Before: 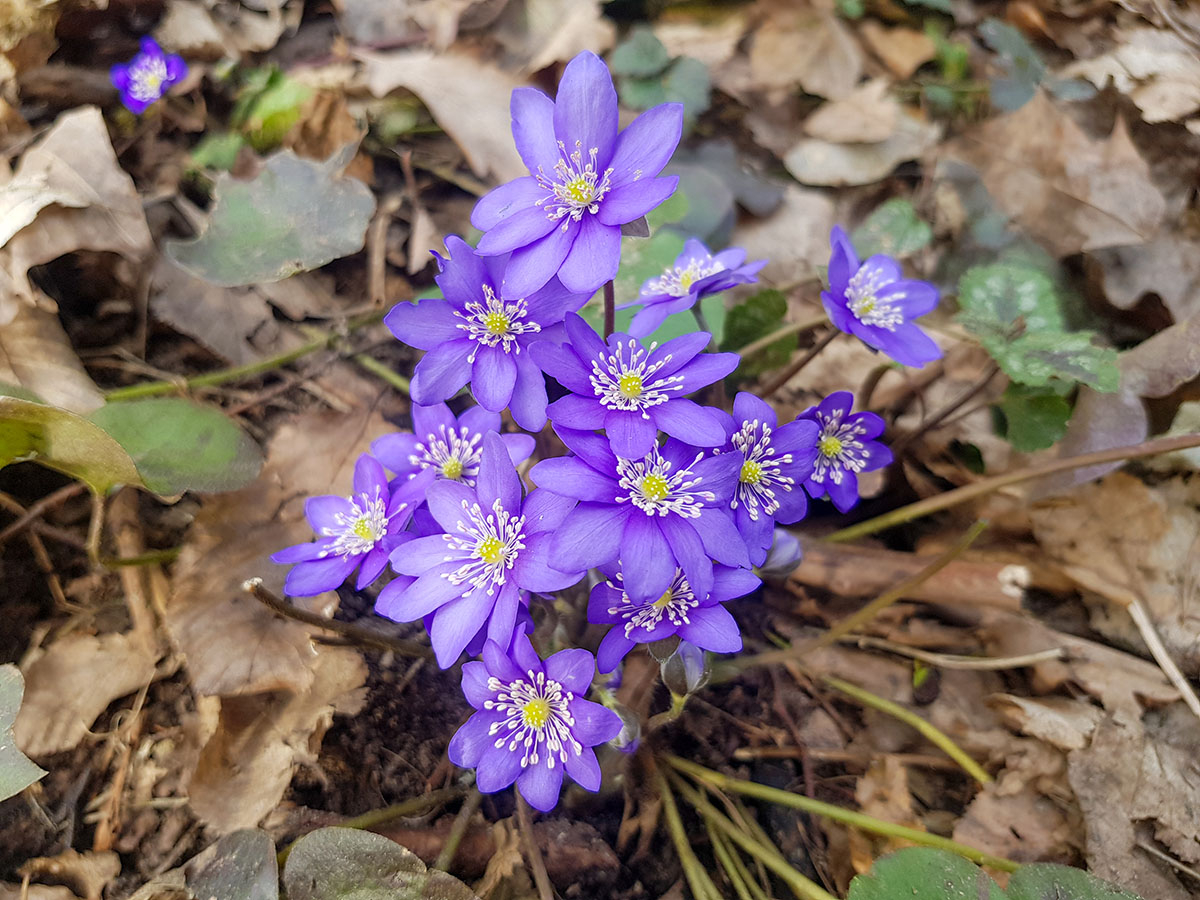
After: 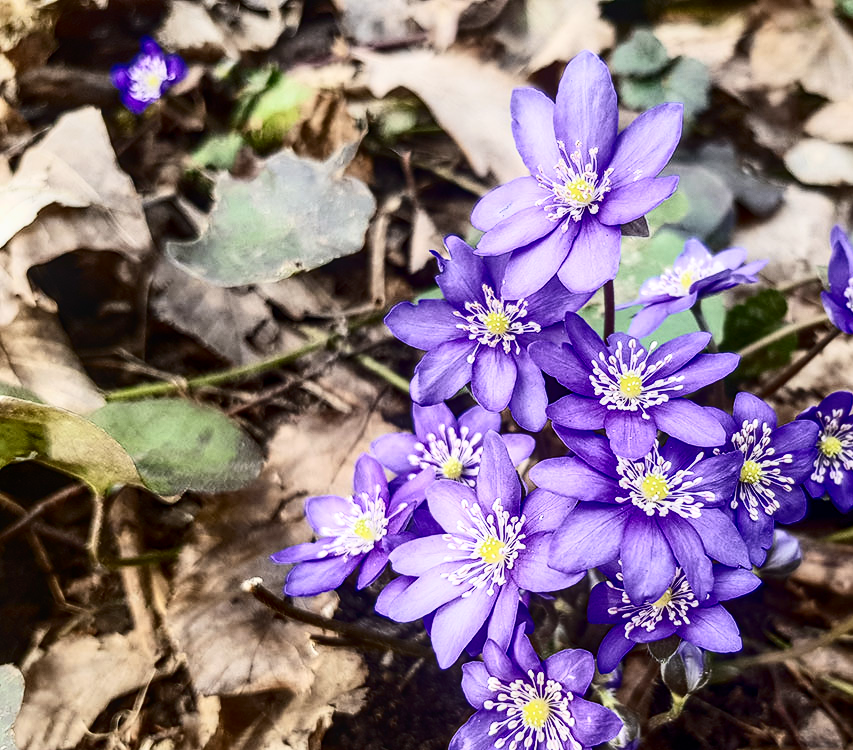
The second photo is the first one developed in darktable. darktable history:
contrast brightness saturation: contrast 0.5, saturation -0.1
crop: right 28.885%, bottom 16.626%
local contrast: on, module defaults
